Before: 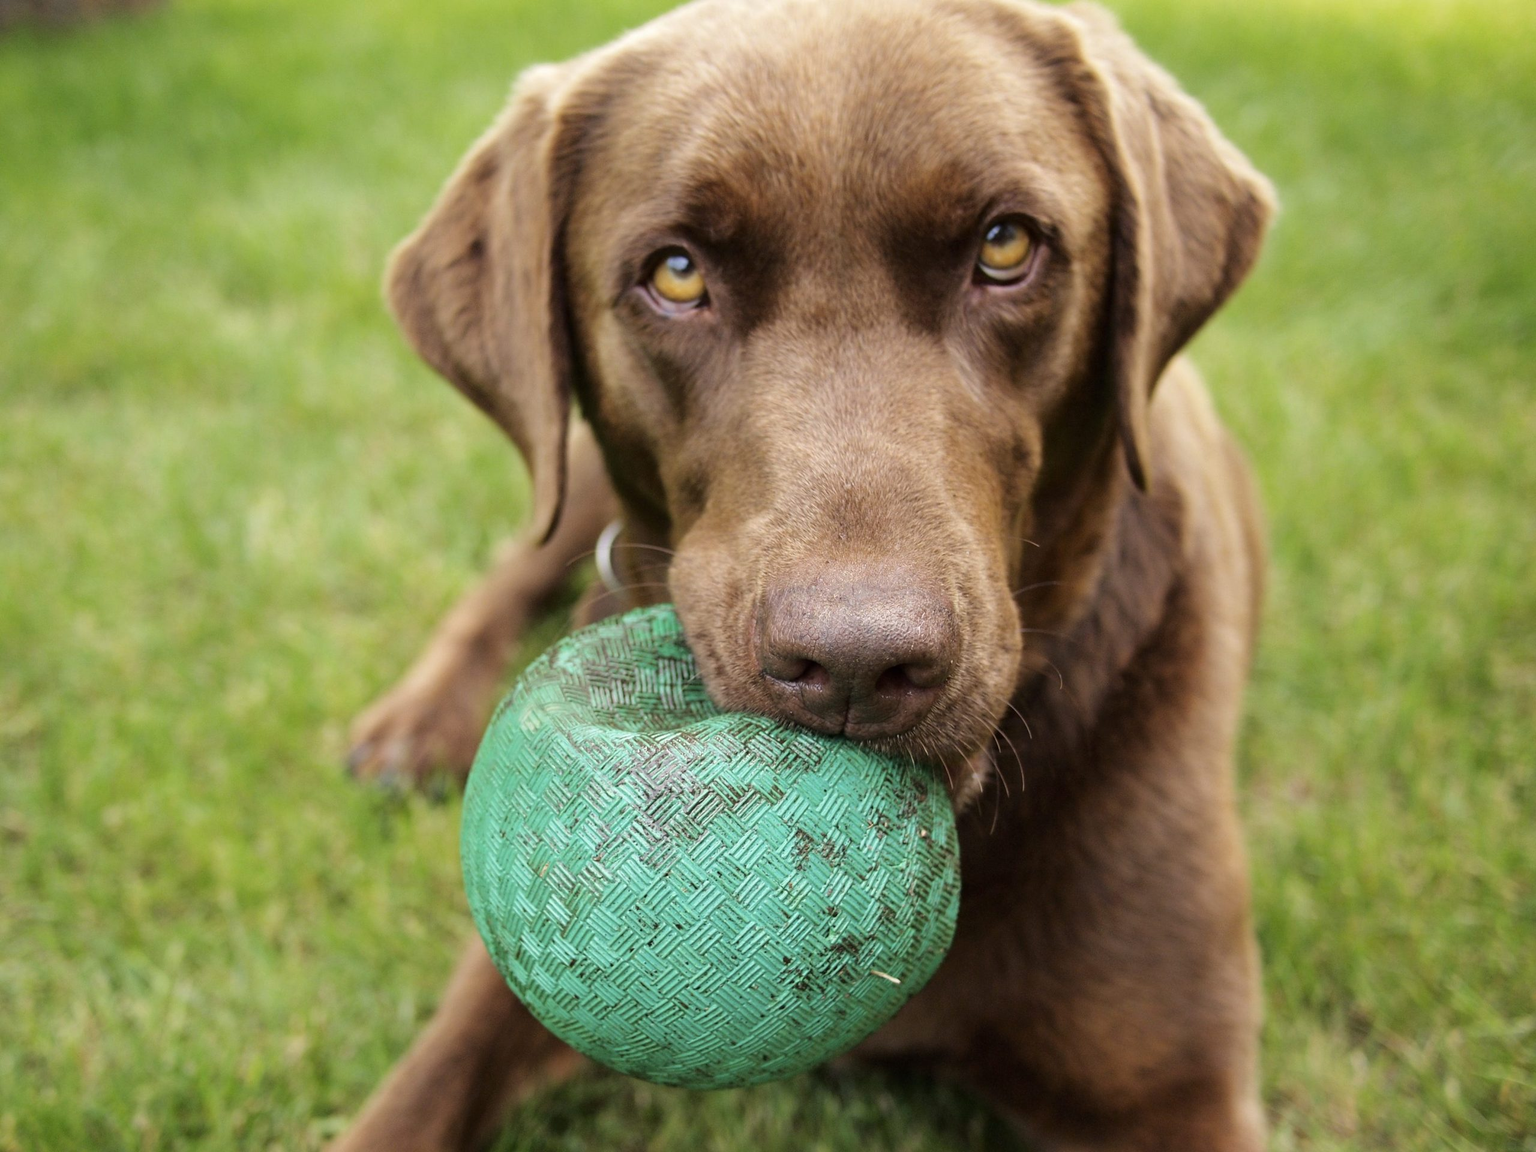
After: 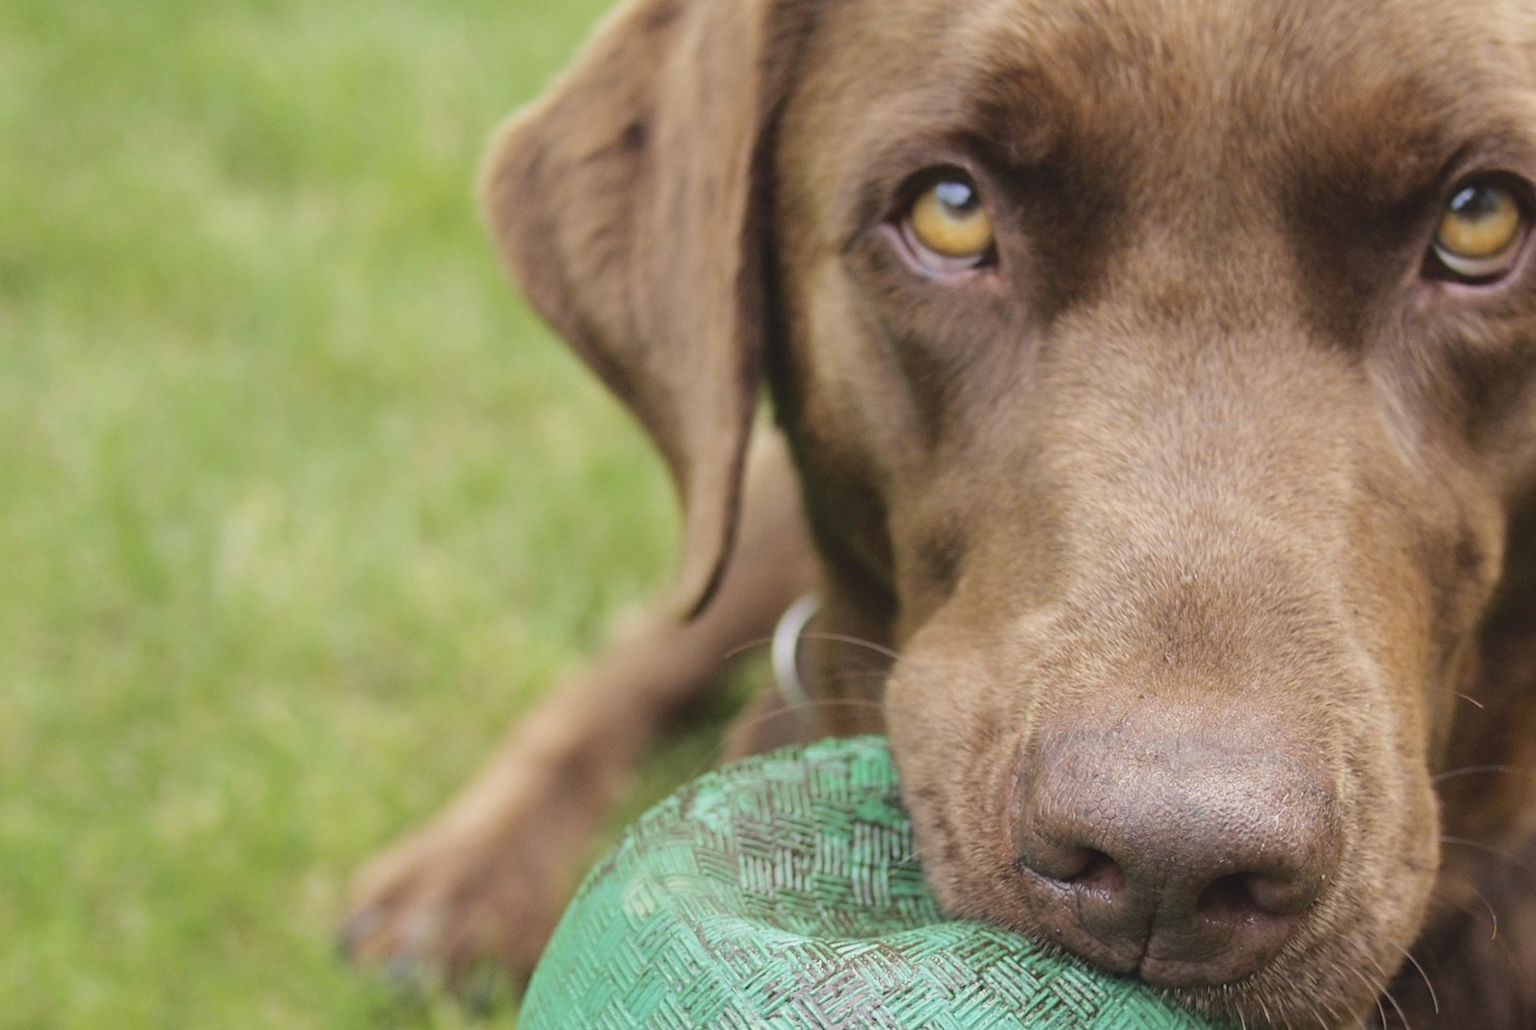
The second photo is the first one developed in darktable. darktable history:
contrast brightness saturation: contrast -0.136, brightness 0.044, saturation -0.12
crop and rotate: angle -6.06°, left 2%, top 6.6%, right 27.352%, bottom 30.155%
